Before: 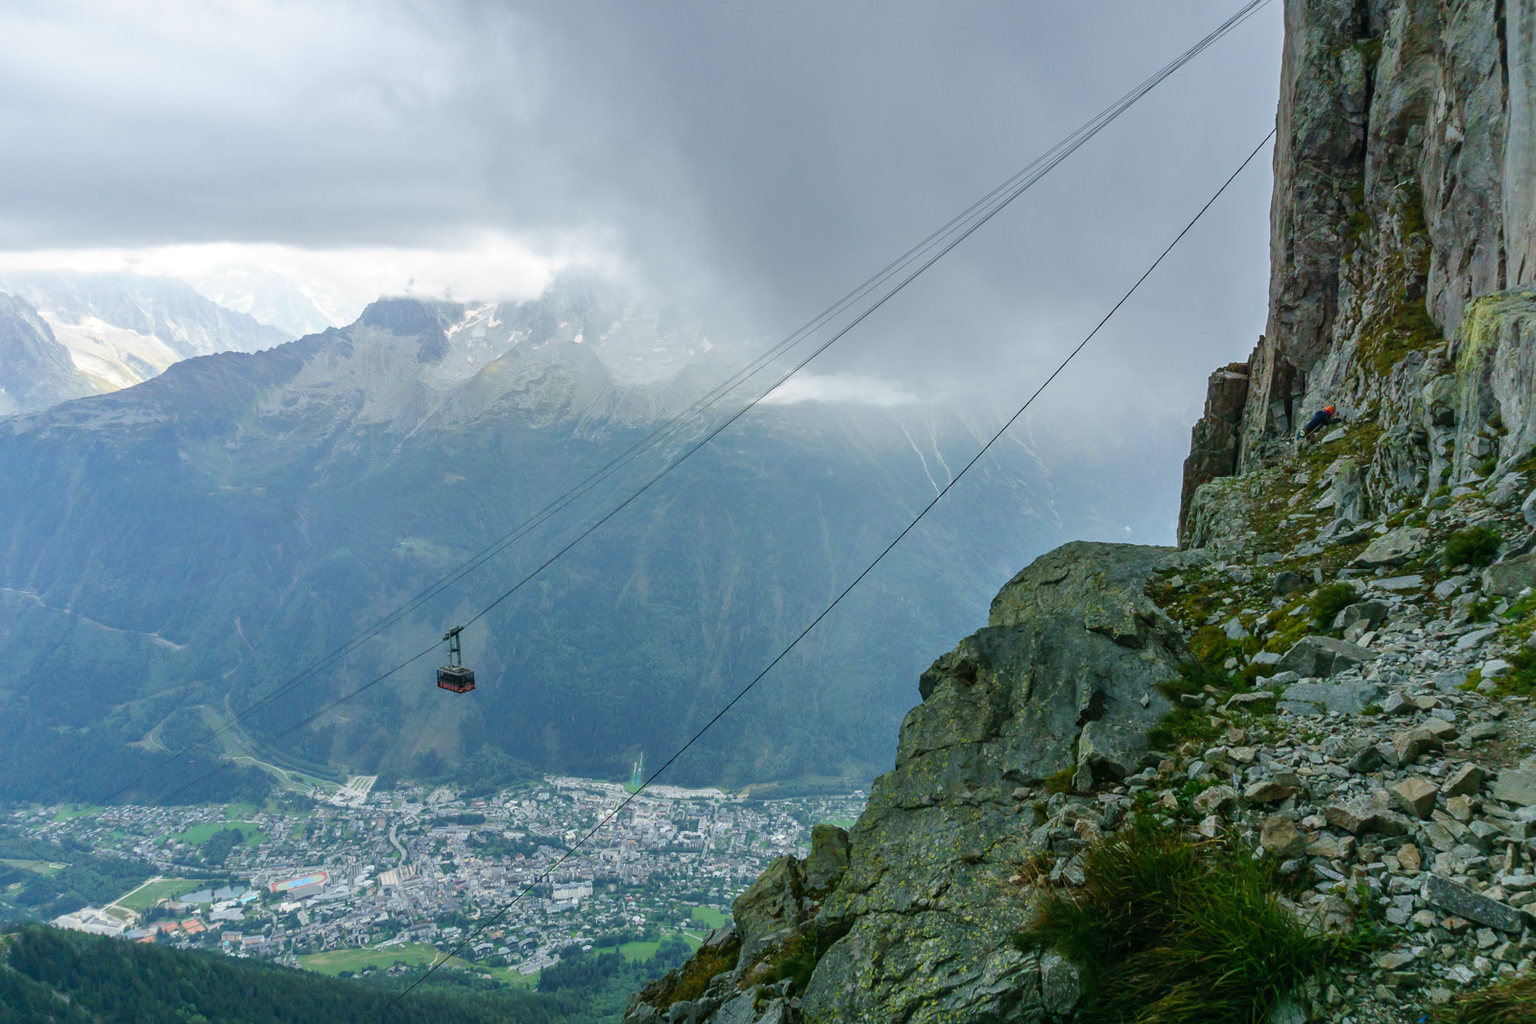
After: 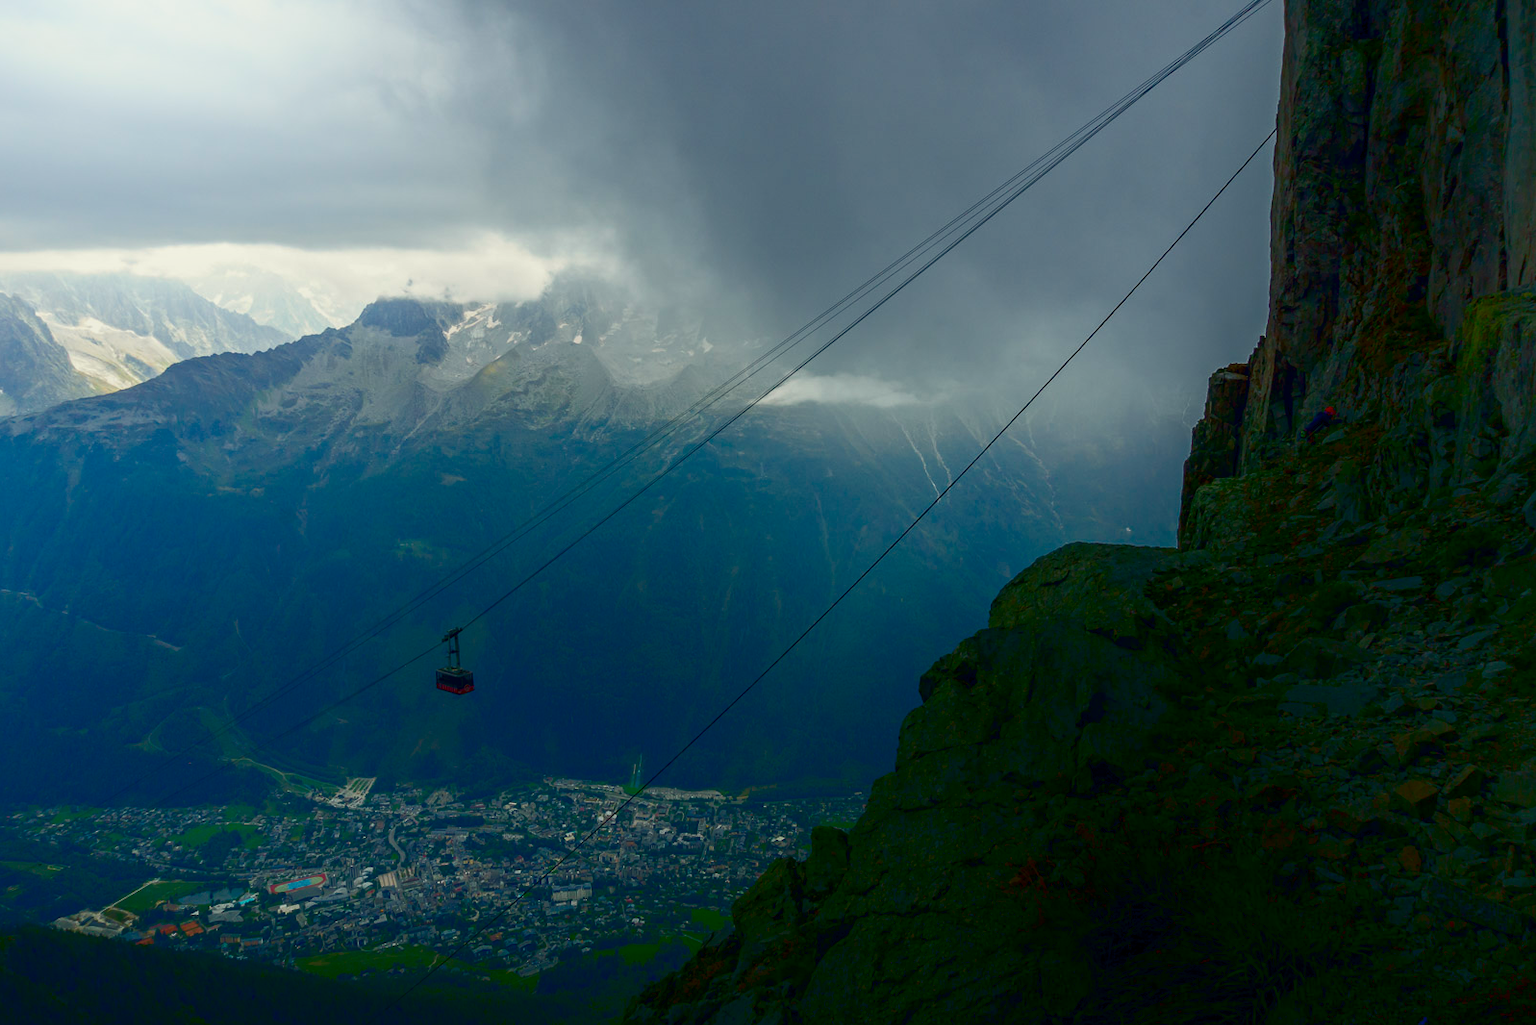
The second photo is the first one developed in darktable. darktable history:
exposure: black level correction 0.002, compensate highlight preservation false
shadows and highlights: shadows -89.97, highlights 88.93, soften with gaussian
local contrast: mode bilateral grid, contrast 28, coarseness 16, detail 116%, midtone range 0.2
crop and rotate: left 0.166%, bottom 0.011%
contrast brightness saturation: contrast 0.096, brightness -0.264, saturation 0.138
tone equalizer: -8 EV 0.223 EV, -7 EV 0.392 EV, -6 EV 0.412 EV, -5 EV 0.281 EV, -3 EV -0.263 EV, -2 EV -0.414 EV, -1 EV -0.413 EV, +0 EV -0.231 EV, edges refinement/feathering 500, mask exposure compensation -1.57 EV, preserve details no
color balance rgb: highlights gain › luminance 6.047%, highlights gain › chroma 2.58%, highlights gain › hue 91.61°, global offset › chroma 0.101%, global offset › hue 253.55°, perceptual saturation grading › global saturation 30.618%
